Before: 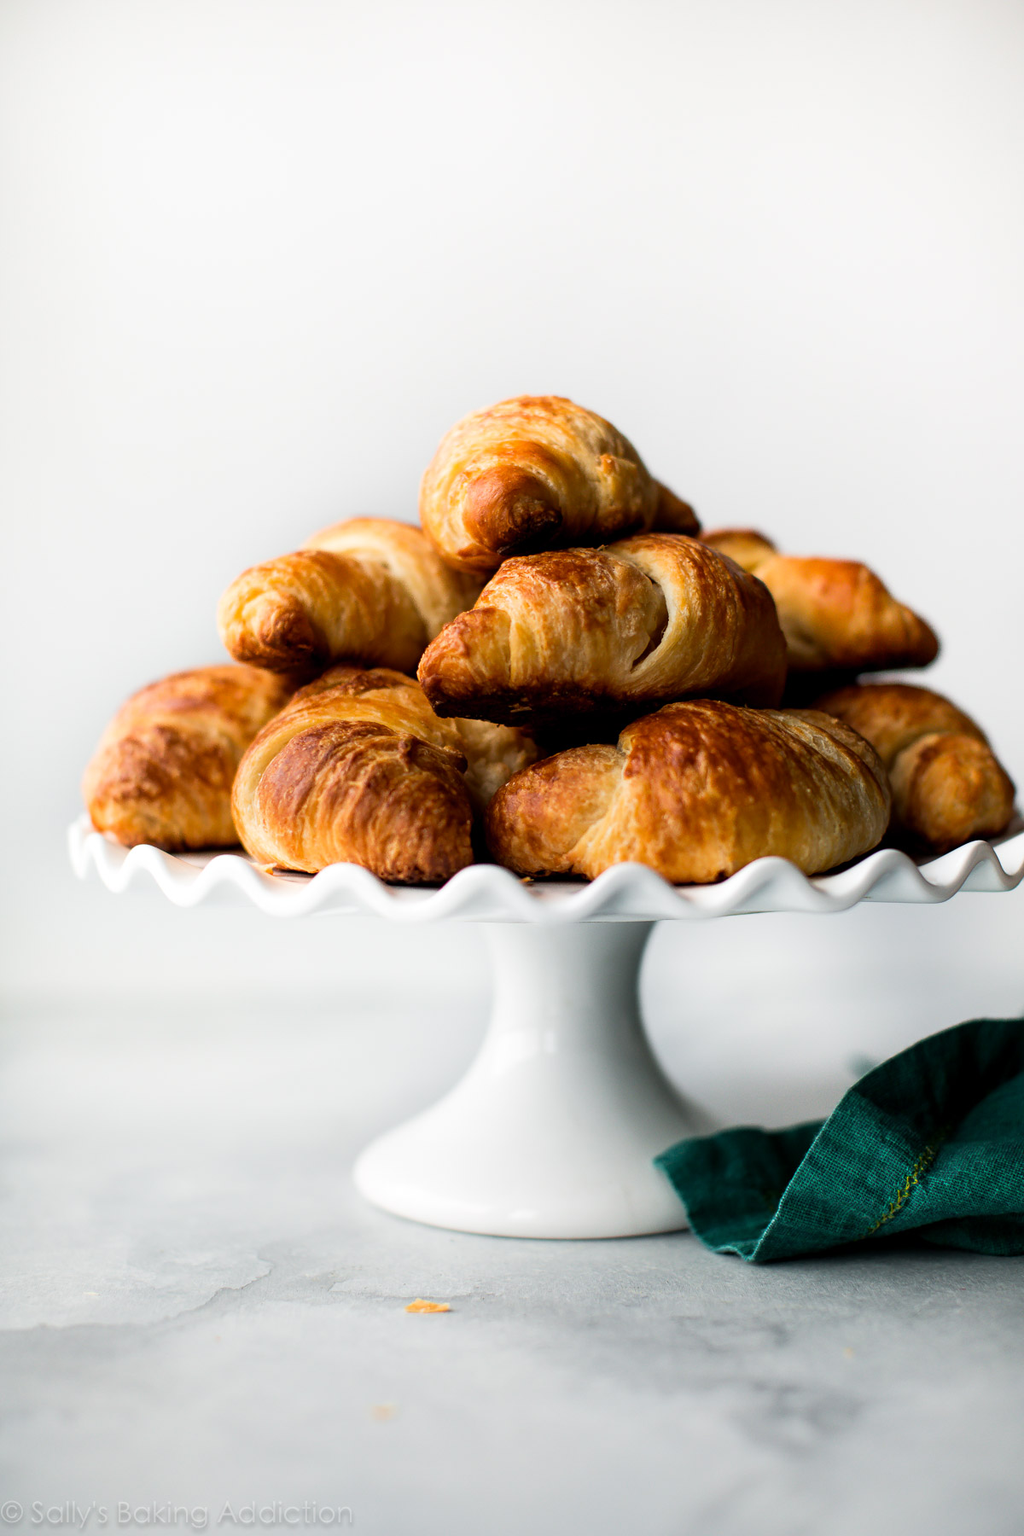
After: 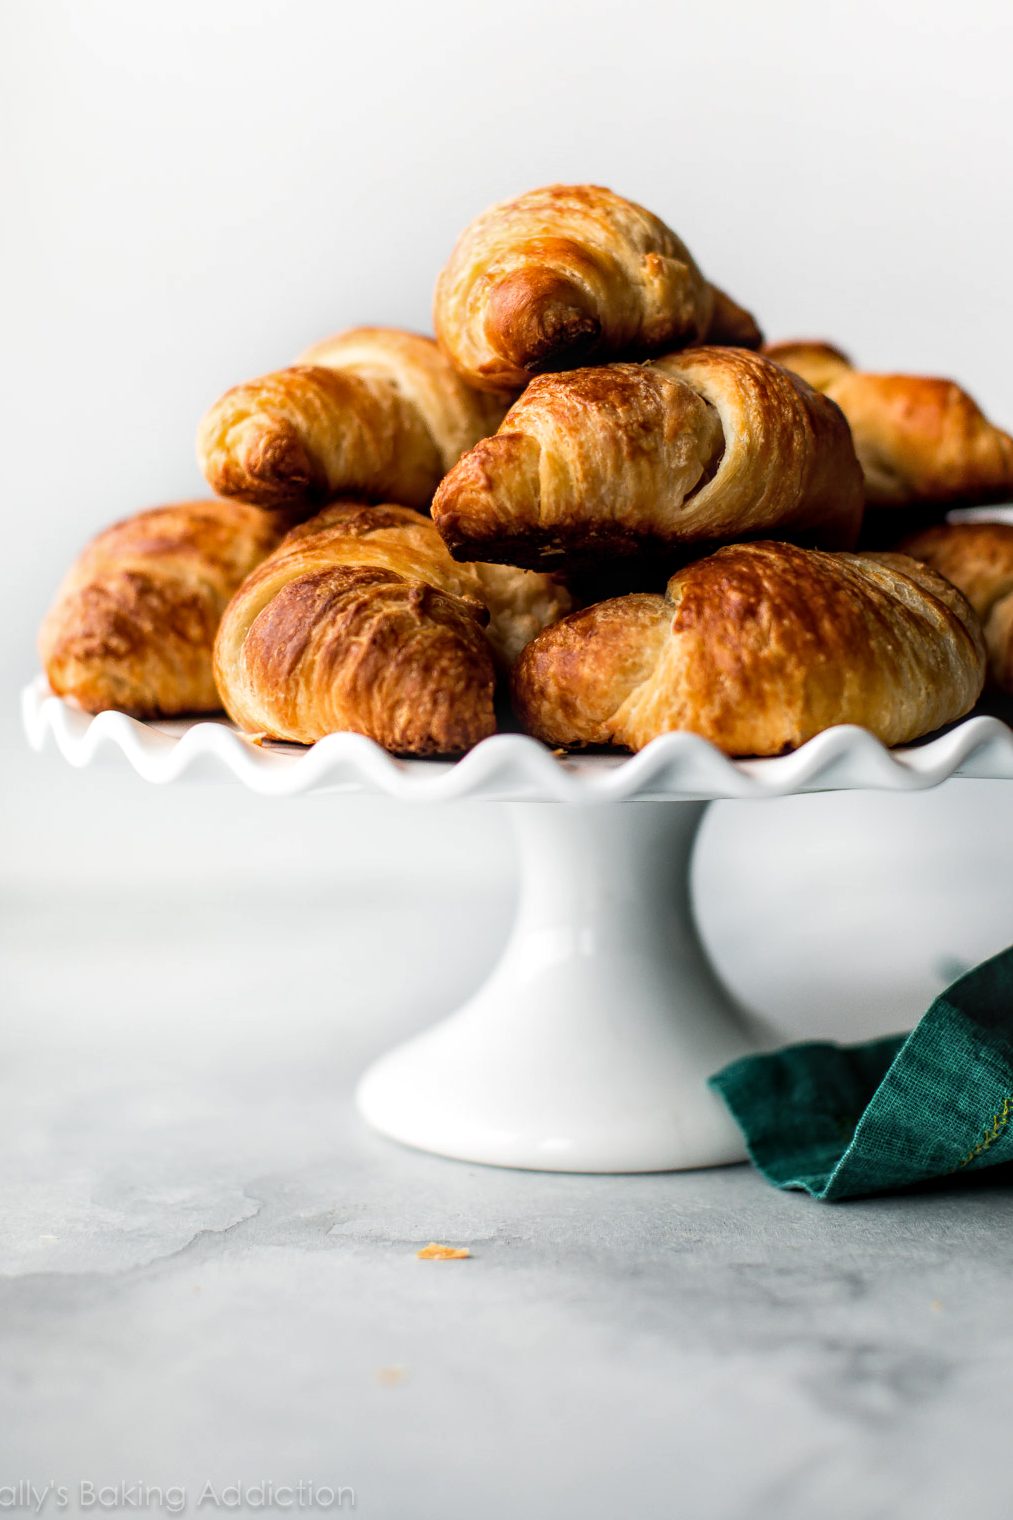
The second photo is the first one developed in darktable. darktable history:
crop and rotate: left 4.842%, top 15.51%, right 10.668%
local contrast: on, module defaults
